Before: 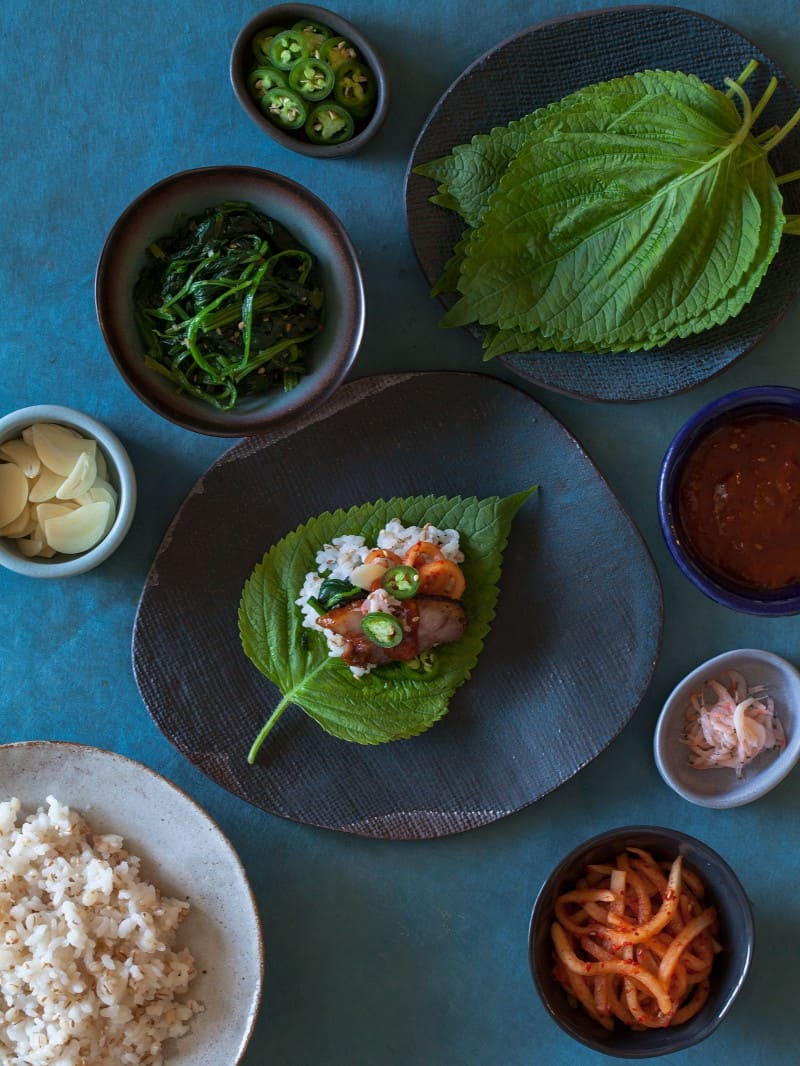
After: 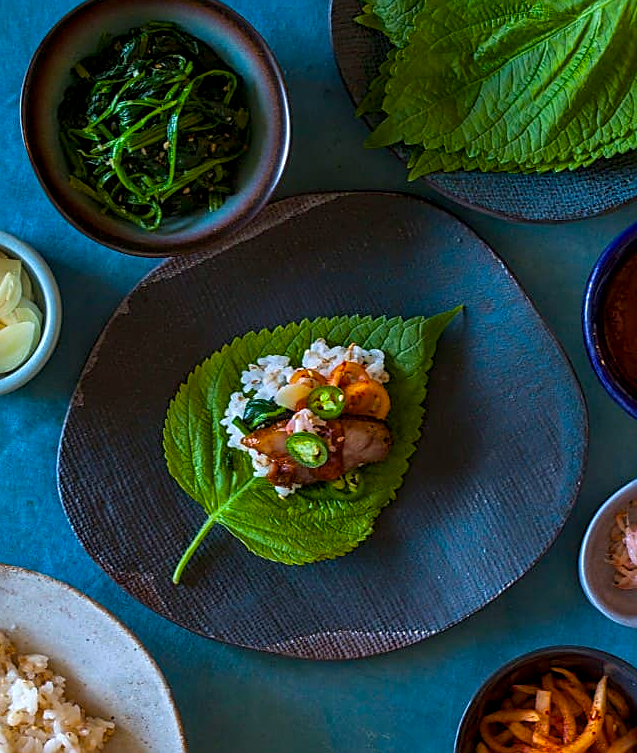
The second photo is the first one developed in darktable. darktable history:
local contrast: on, module defaults
color balance rgb: perceptual saturation grading › global saturation 31.226%, global vibrance 44.92%
crop: left 9.468%, top 16.888%, right 10.897%, bottom 12.398%
sharpen: amount 0.734
contrast brightness saturation: saturation -0.046
